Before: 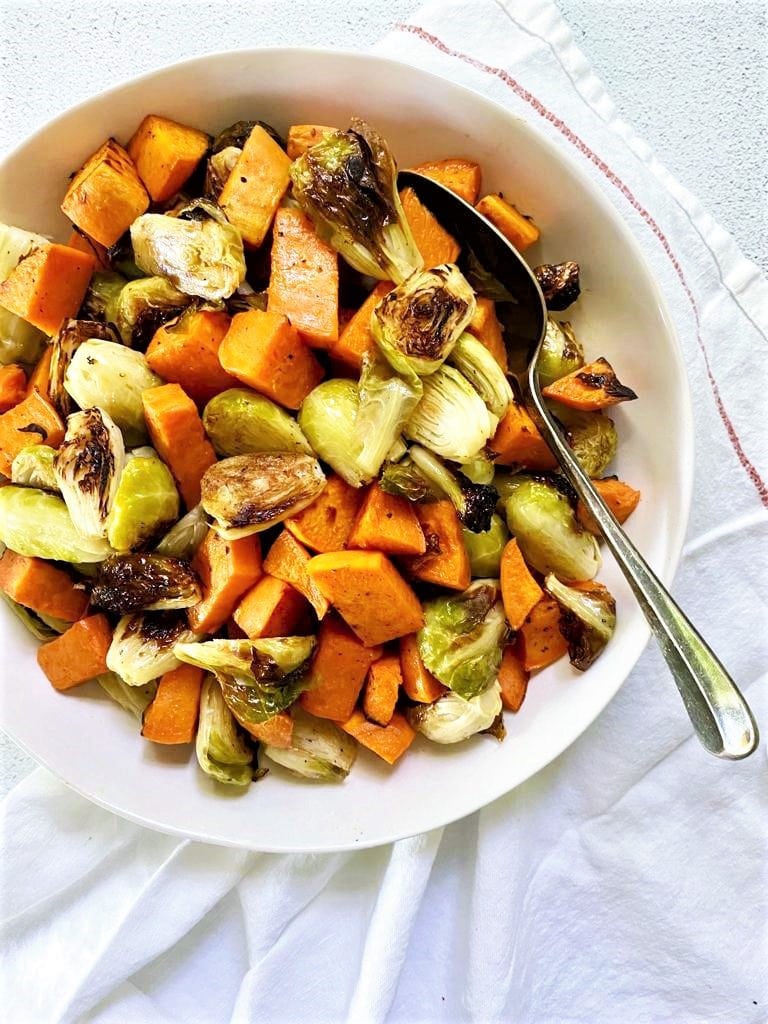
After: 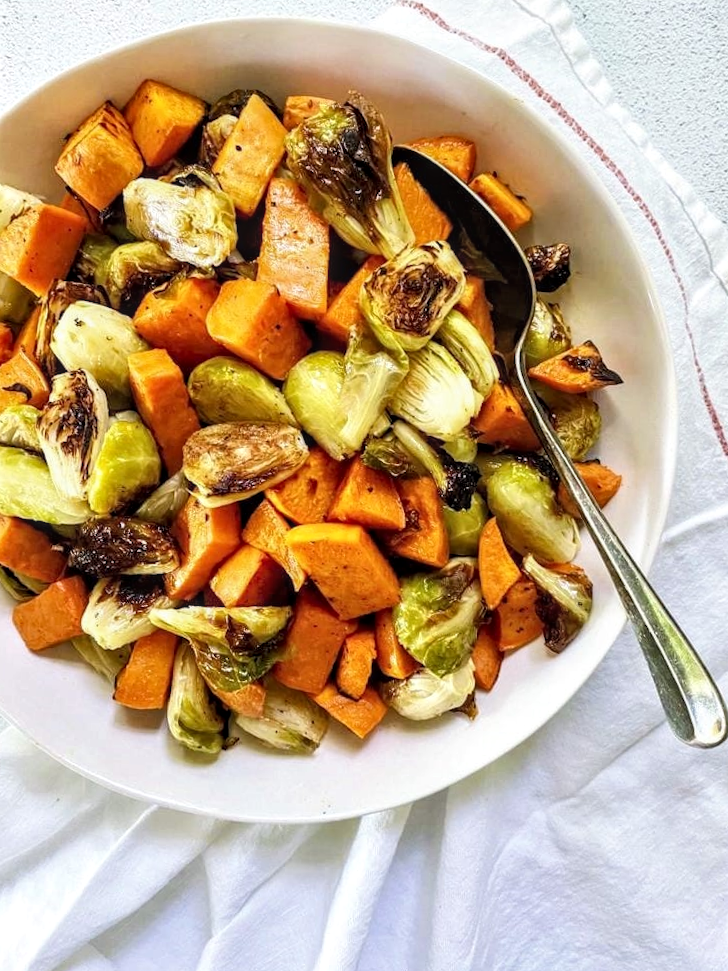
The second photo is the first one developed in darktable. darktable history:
crop and rotate: angle -2.38°
local contrast: on, module defaults
